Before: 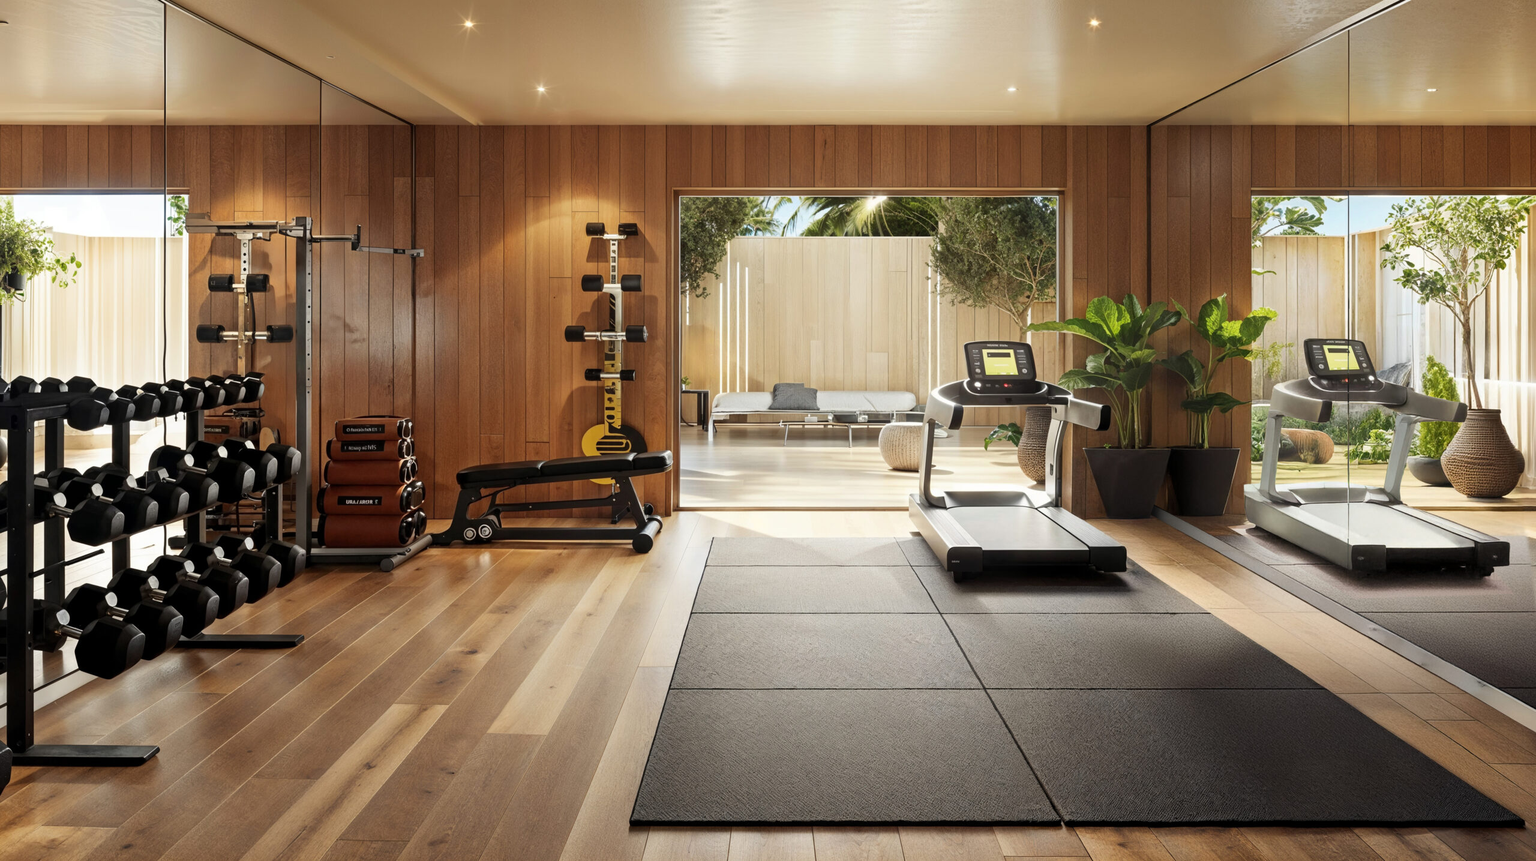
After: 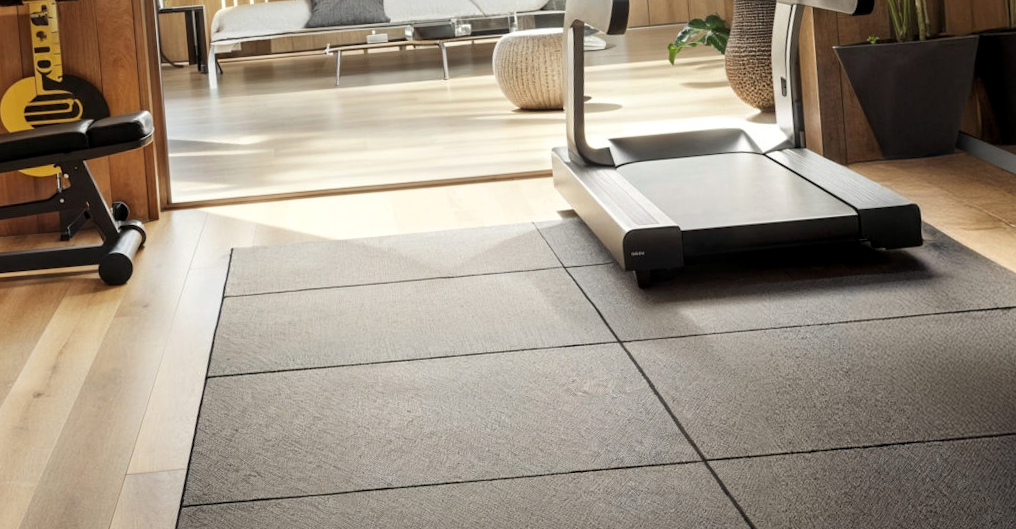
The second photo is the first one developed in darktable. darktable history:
local contrast: highlights 100%, shadows 100%, detail 120%, midtone range 0.2
crop: left 37.221%, top 45.169%, right 20.63%, bottom 13.777%
rotate and perspective: rotation -5°, crop left 0.05, crop right 0.952, crop top 0.11, crop bottom 0.89
